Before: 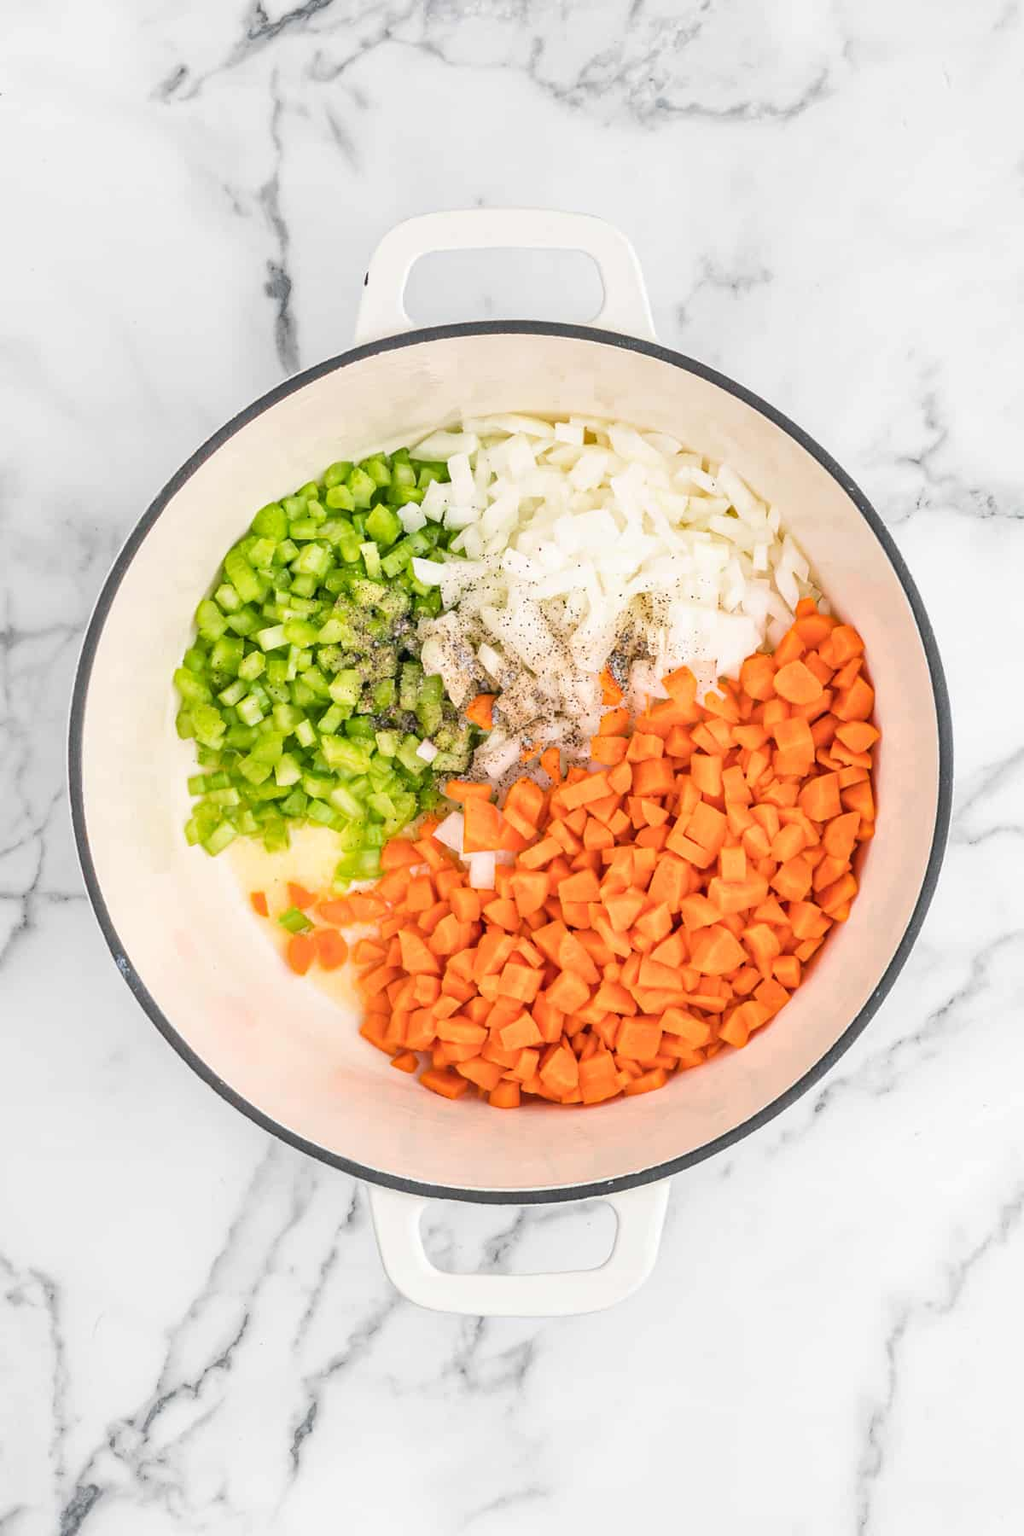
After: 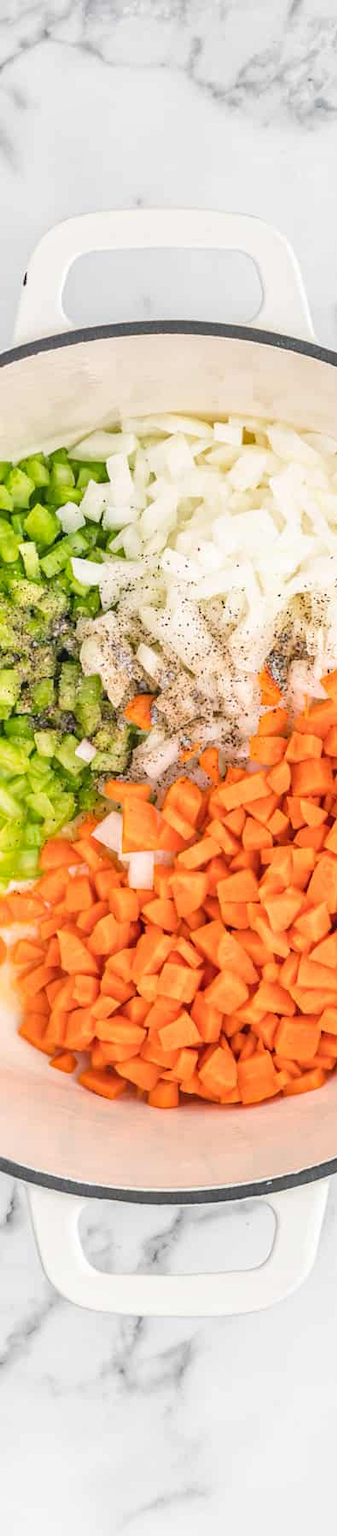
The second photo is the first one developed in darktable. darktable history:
local contrast: detail 109%
crop: left 33.364%, right 33.703%
